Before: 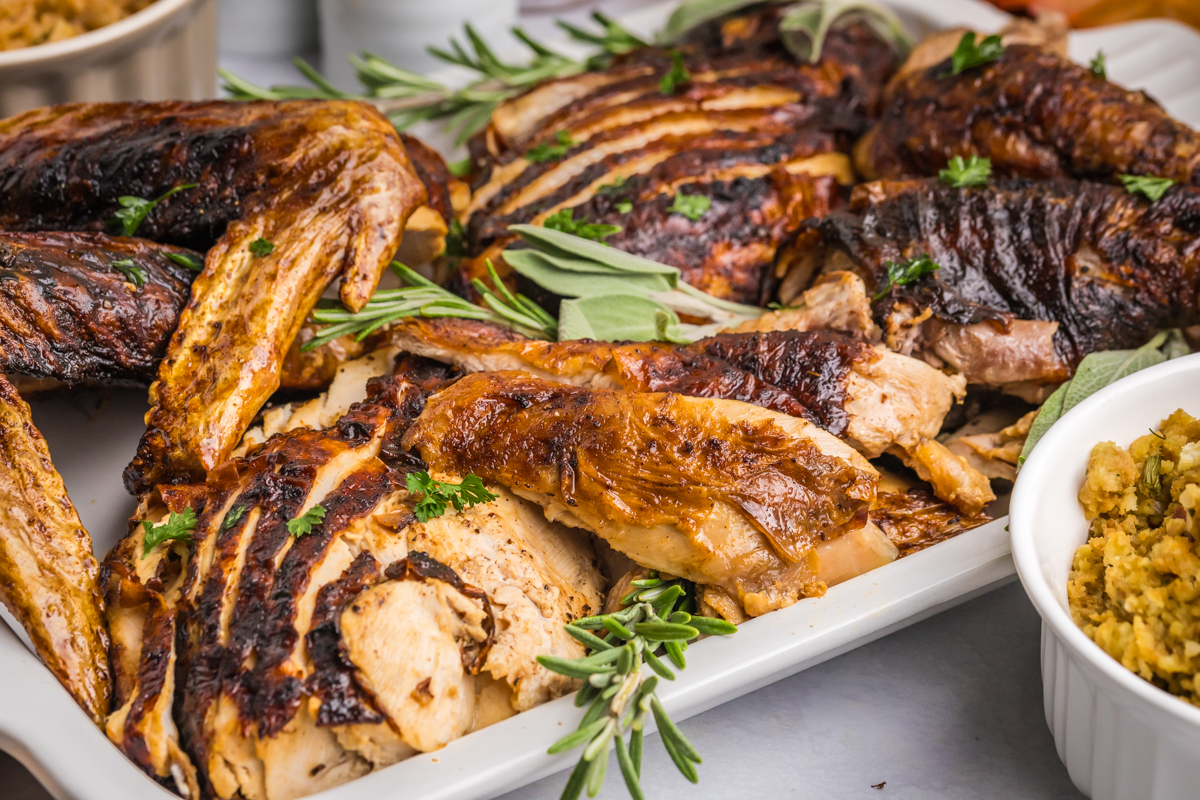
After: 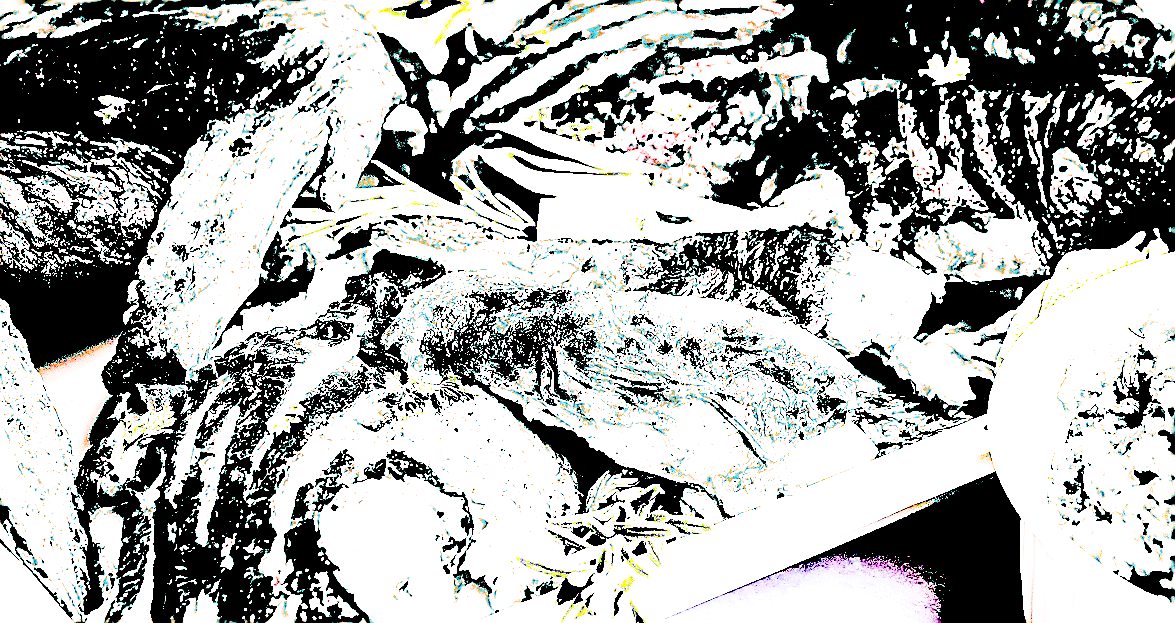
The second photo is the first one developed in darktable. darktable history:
crop and rotate: left 1.816%, top 12.664%, right 0.214%, bottom 9.446%
filmic rgb: black relative exposure -7.65 EV, white relative exposure 4.56 EV, hardness 3.61, contrast in shadows safe
vignetting: fall-off start 116.14%, fall-off radius 58.73%
sharpen: radius 1.35, amount 1.253, threshold 0.723
contrast equalizer: octaves 7, y [[0.5, 0.542, 0.583, 0.625, 0.667, 0.708], [0.5 ×6], [0.5 ×6], [0, 0.033, 0.067, 0.1, 0.133, 0.167], [0, 0.05, 0.1, 0.15, 0.2, 0.25]]
tone curve: curves: ch0 [(0, 0) (0.003, 0) (0.011, 0.001) (0.025, 0.003) (0.044, 0.005) (0.069, 0.011) (0.1, 0.021) (0.136, 0.035) (0.177, 0.079) (0.224, 0.134) (0.277, 0.219) (0.335, 0.315) (0.399, 0.42) (0.468, 0.529) (0.543, 0.636) (0.623, 0.727) (0.709, 0.805) (0.801, 0.88) (0.898, 0.957) (1, 1)], preserve colors none
exposure: black level correction 0.098, exposure 3.066 EV, compensate highlight preservation false
